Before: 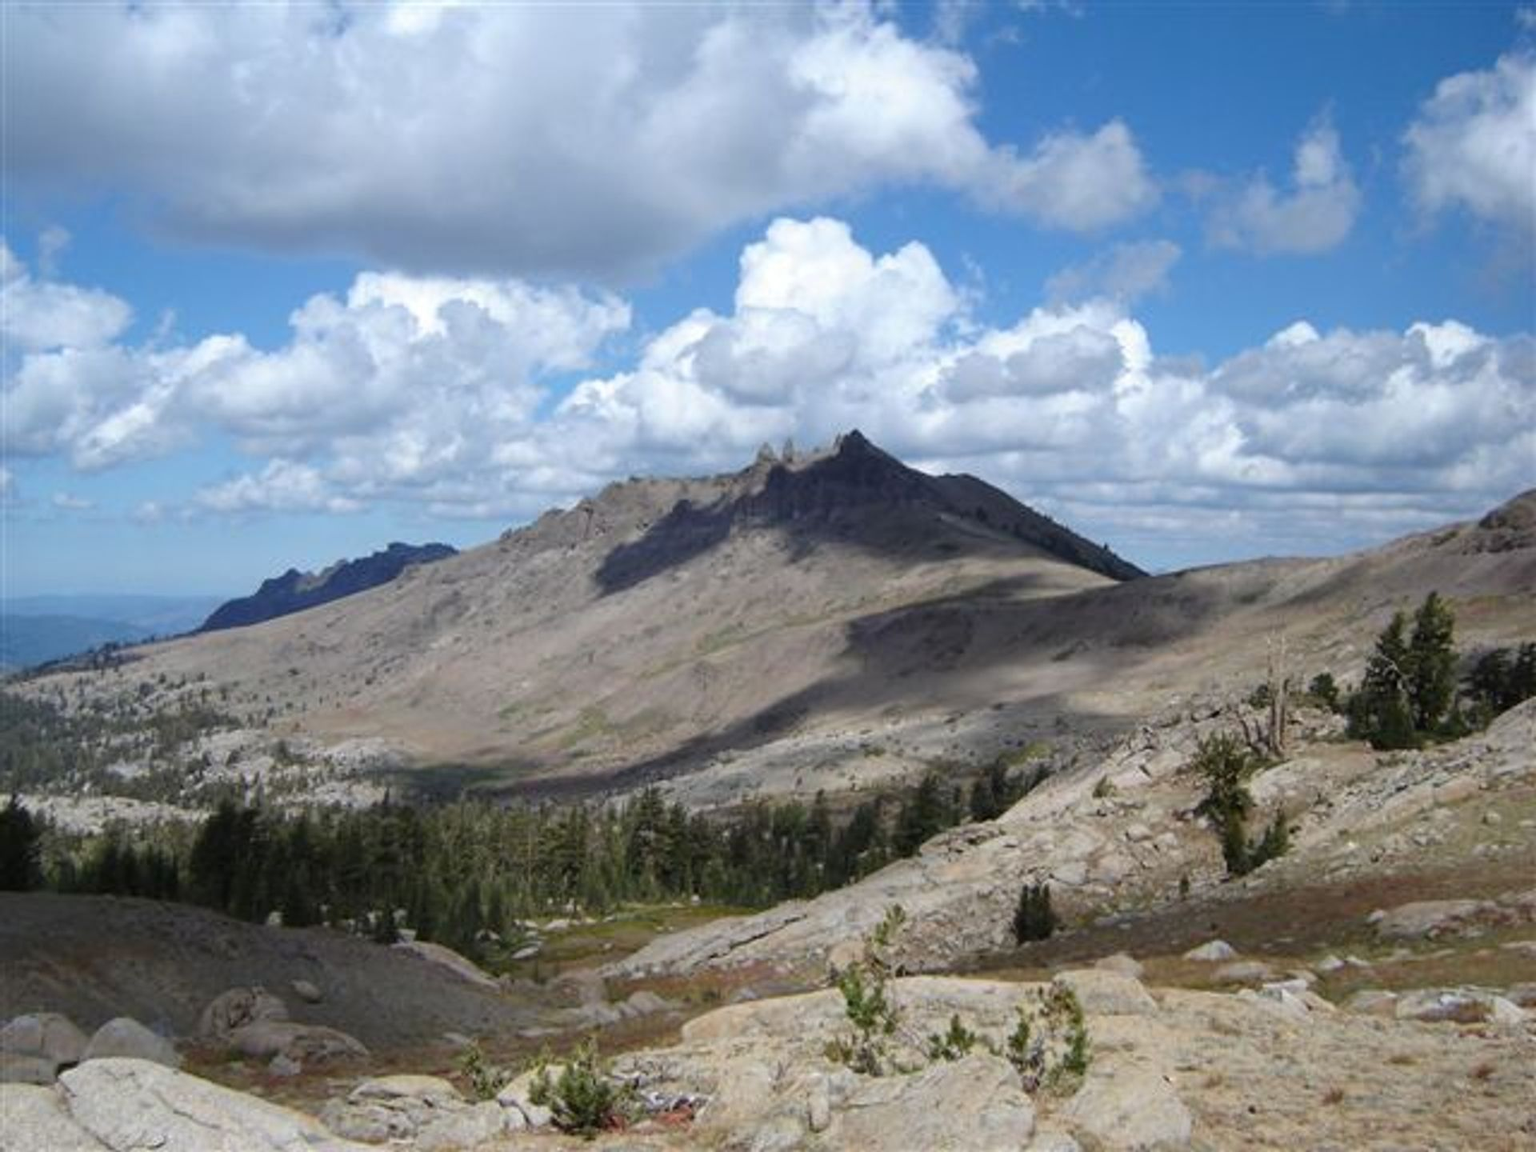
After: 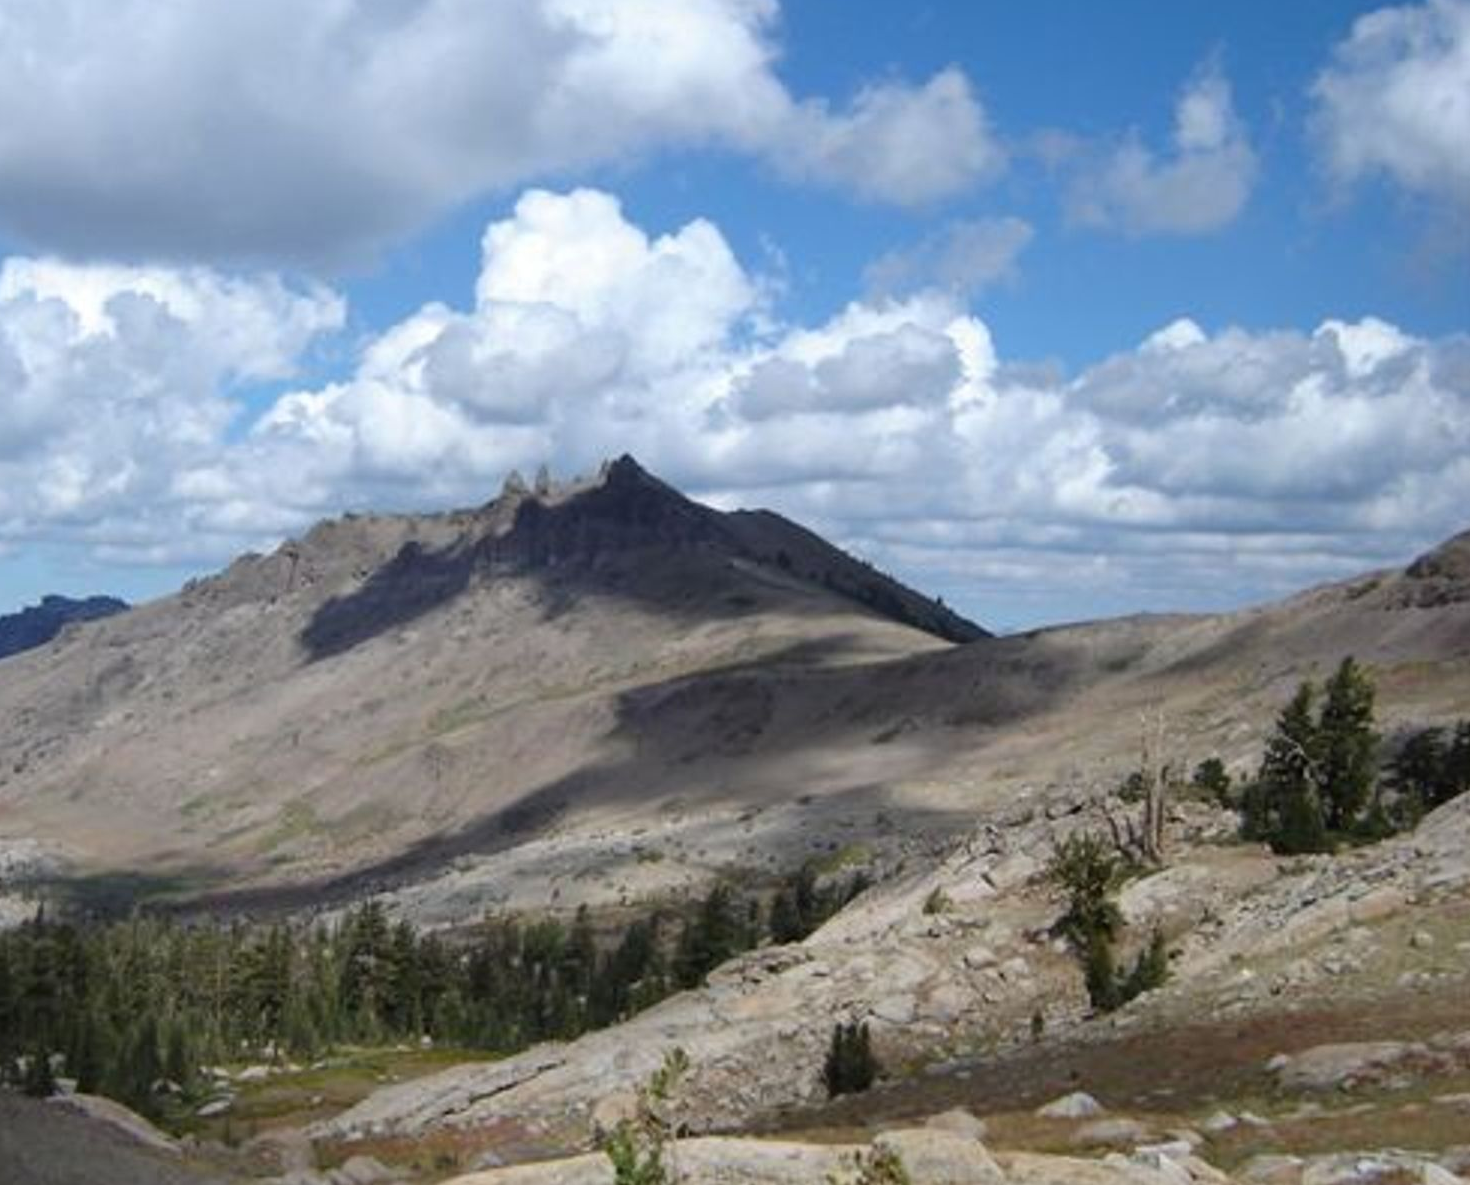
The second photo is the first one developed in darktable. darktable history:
crop: left 23.095%, top 5.827%, bottom 11.854%
